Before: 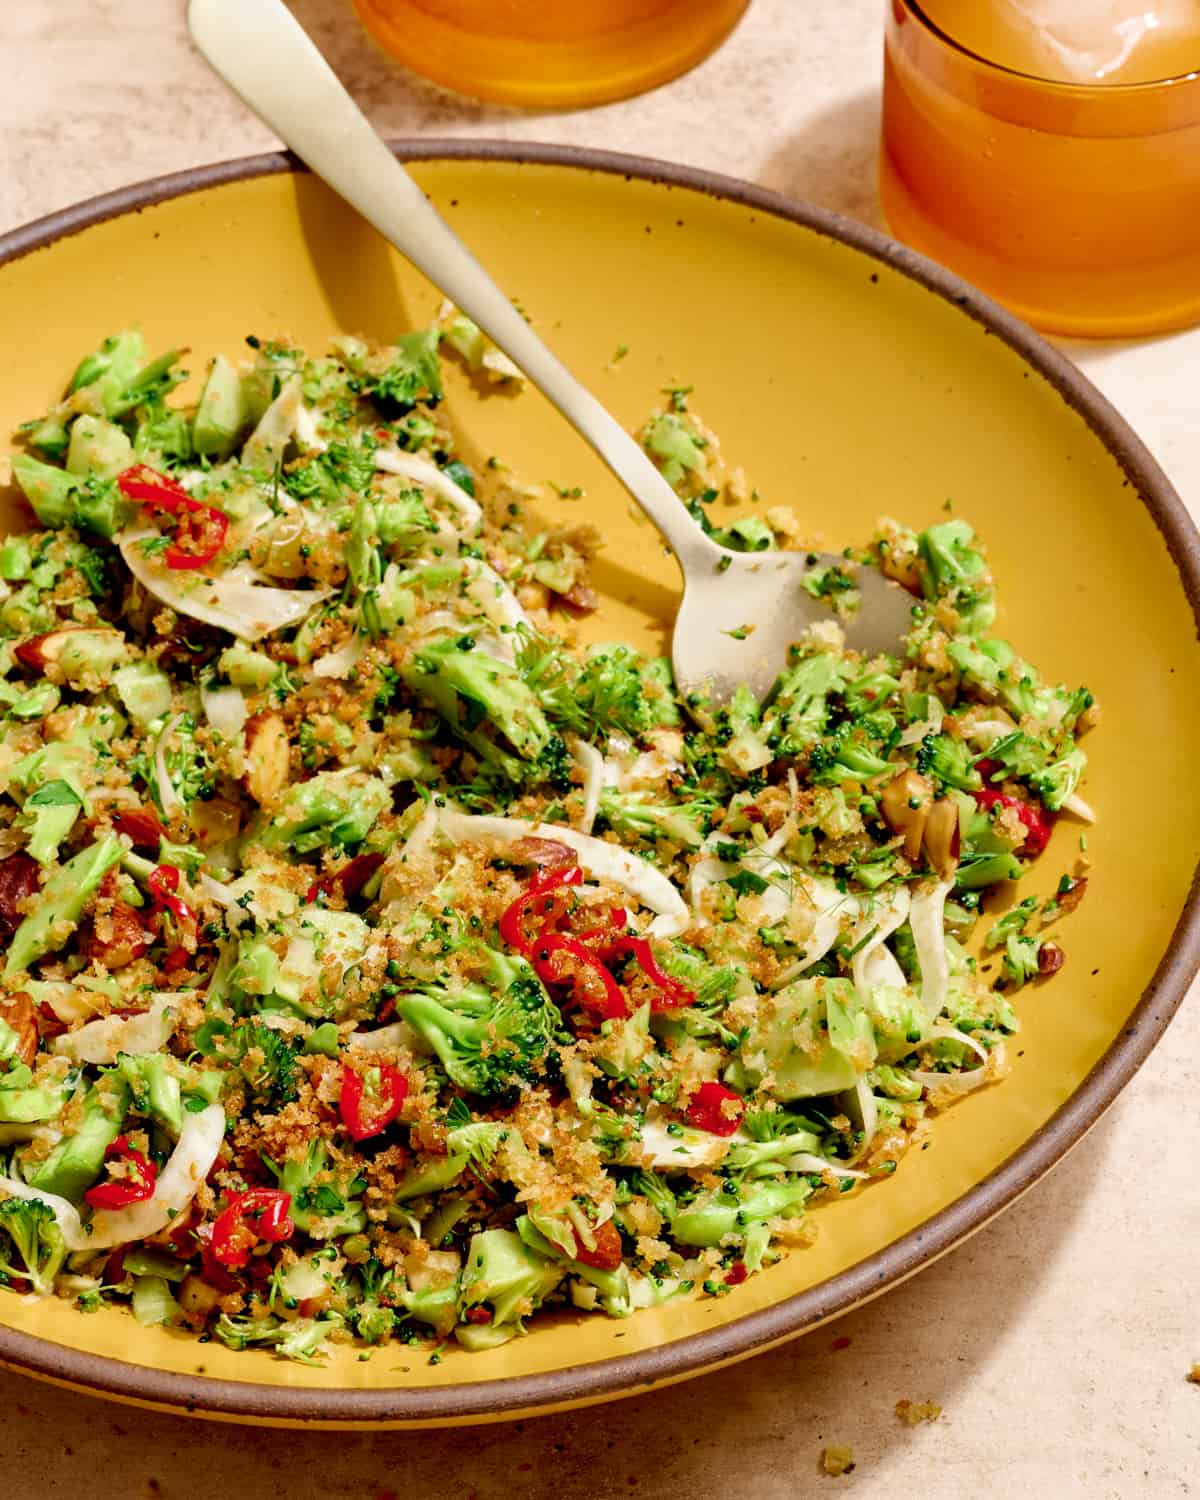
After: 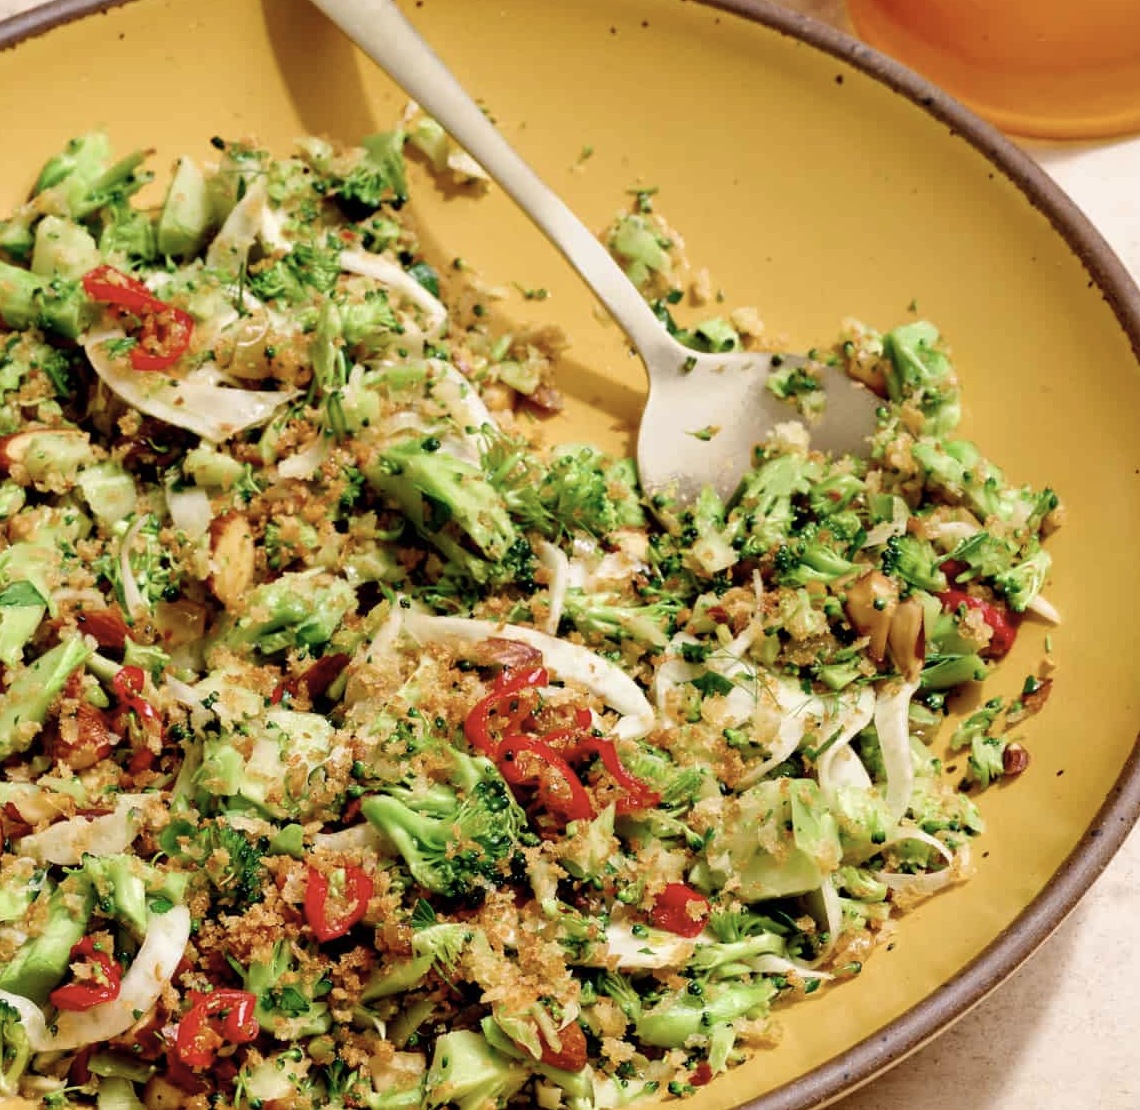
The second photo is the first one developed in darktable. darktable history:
color correction: saturation 0.8
crop and rotate: left 2.991%, top 13.302%, right 1.981%, bottom 12.636%
